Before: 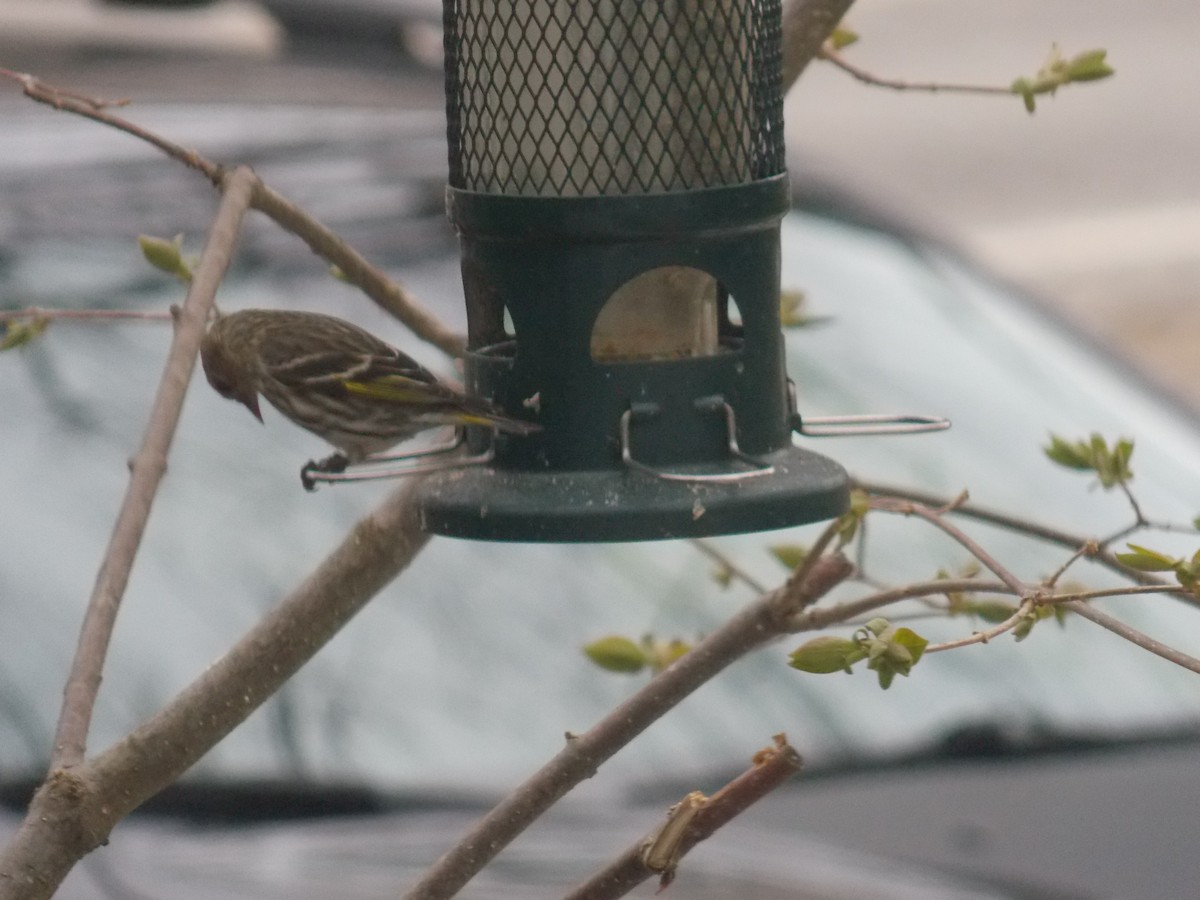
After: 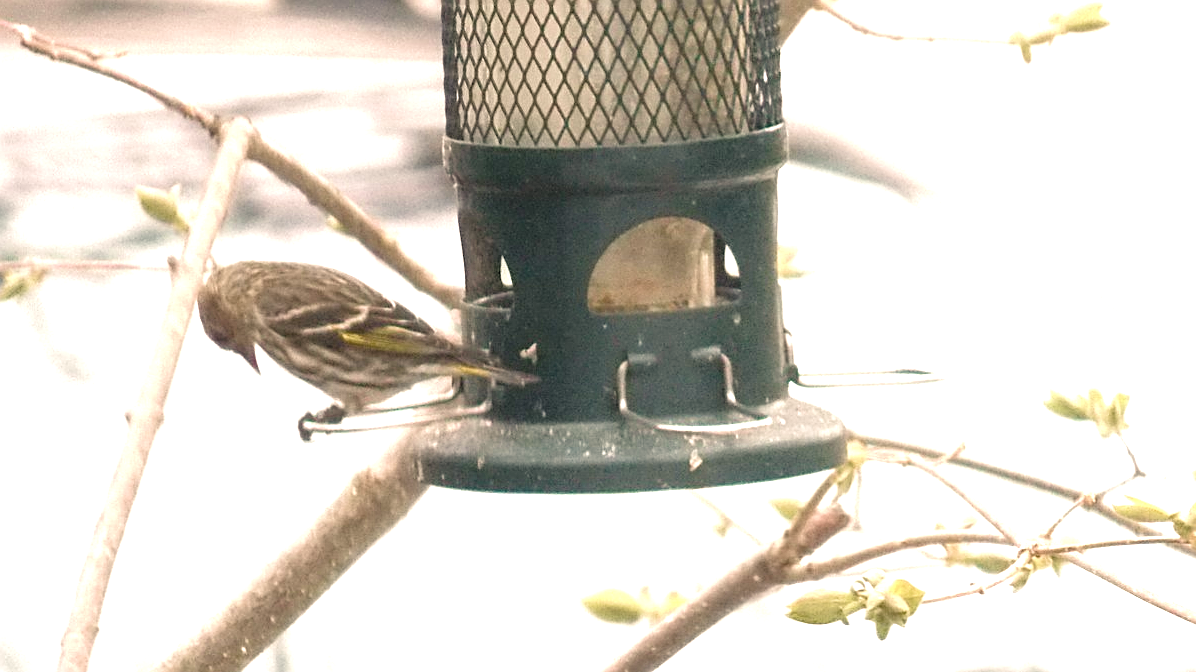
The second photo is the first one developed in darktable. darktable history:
color balance rgb: highlights gain › chroma 3.059%, highlights gain › hue 78.83°, perceptual saturation grading › global saturation 0.565%, perceptual saturation grading › highlights -9.099%, perceptual saturation grading › mid-tones 18.621%, perceptual saturation grading › shadows 29.011%, saturation formula JzAzBz (2021)
sharpen: on, module defaults
color correction: highlights a* 5.57, highlights b* 5.25, saturation 0.669
crop: left 0.295%, top 5.498%, bottom 19.802%
exposure: exposure 1 EV, compensate highlight preservation false
velvia: on, module defaults
tone equalizer: -8 EV -1.12 EV, -7 EV -1.03 EV, -6 EV -0.854 EV, -5 EV -0.579 EV, -3 EV 0.598 EV, -2 EV 0.864 EV, -1 EV 1.01 EV, +0 EV 1.07 EV
